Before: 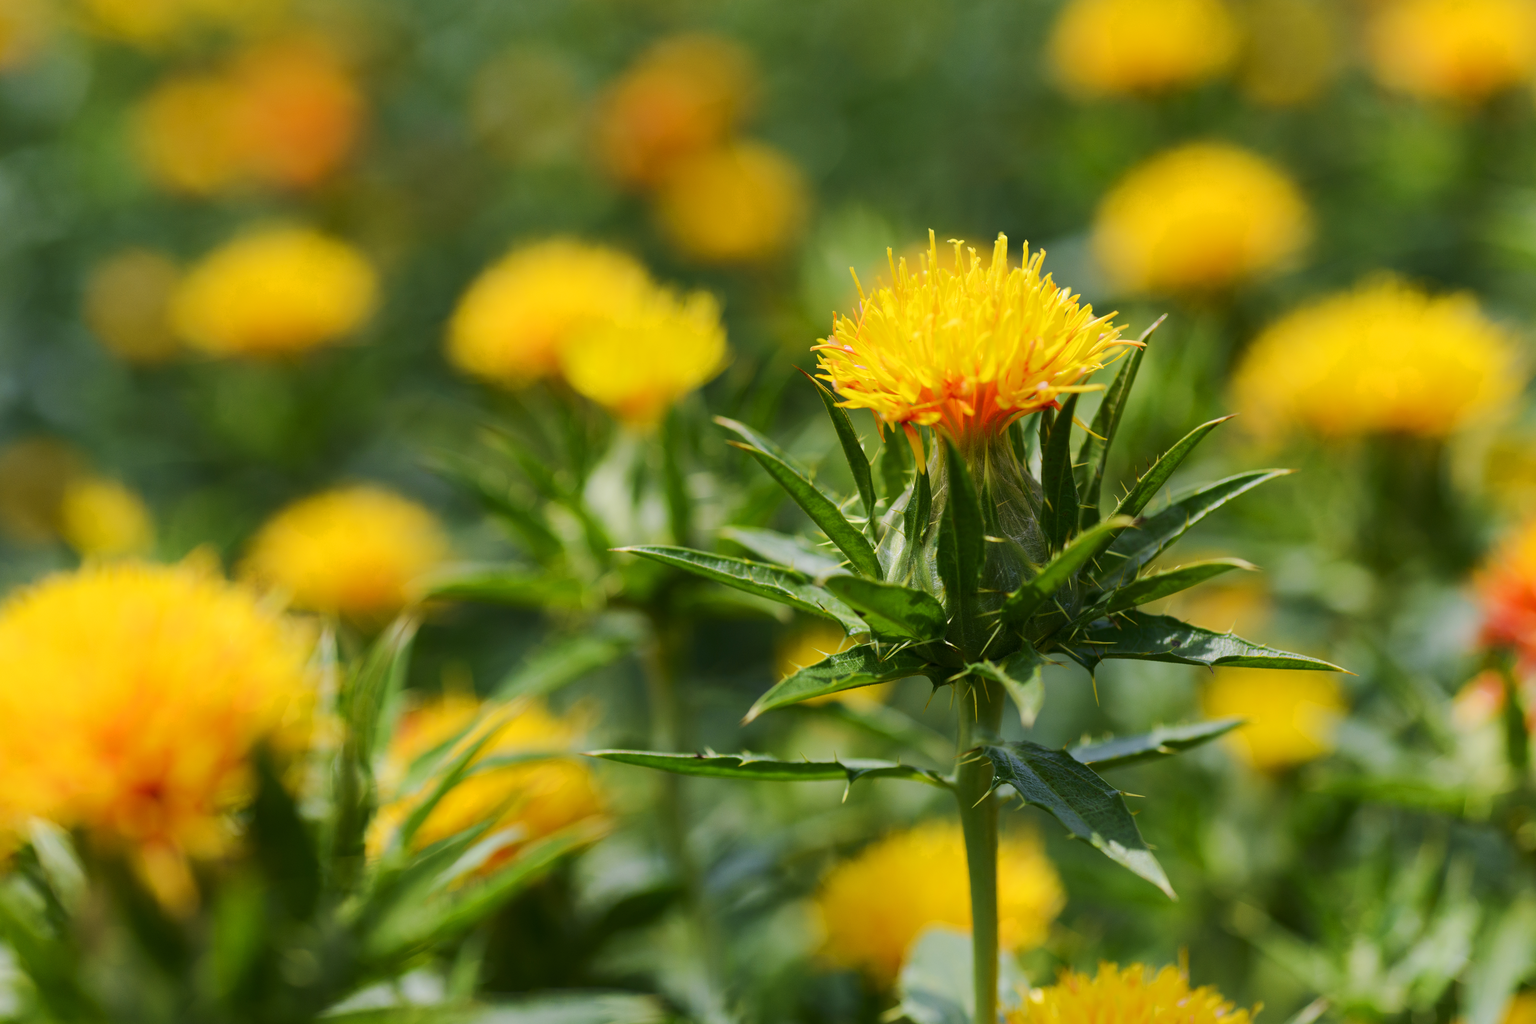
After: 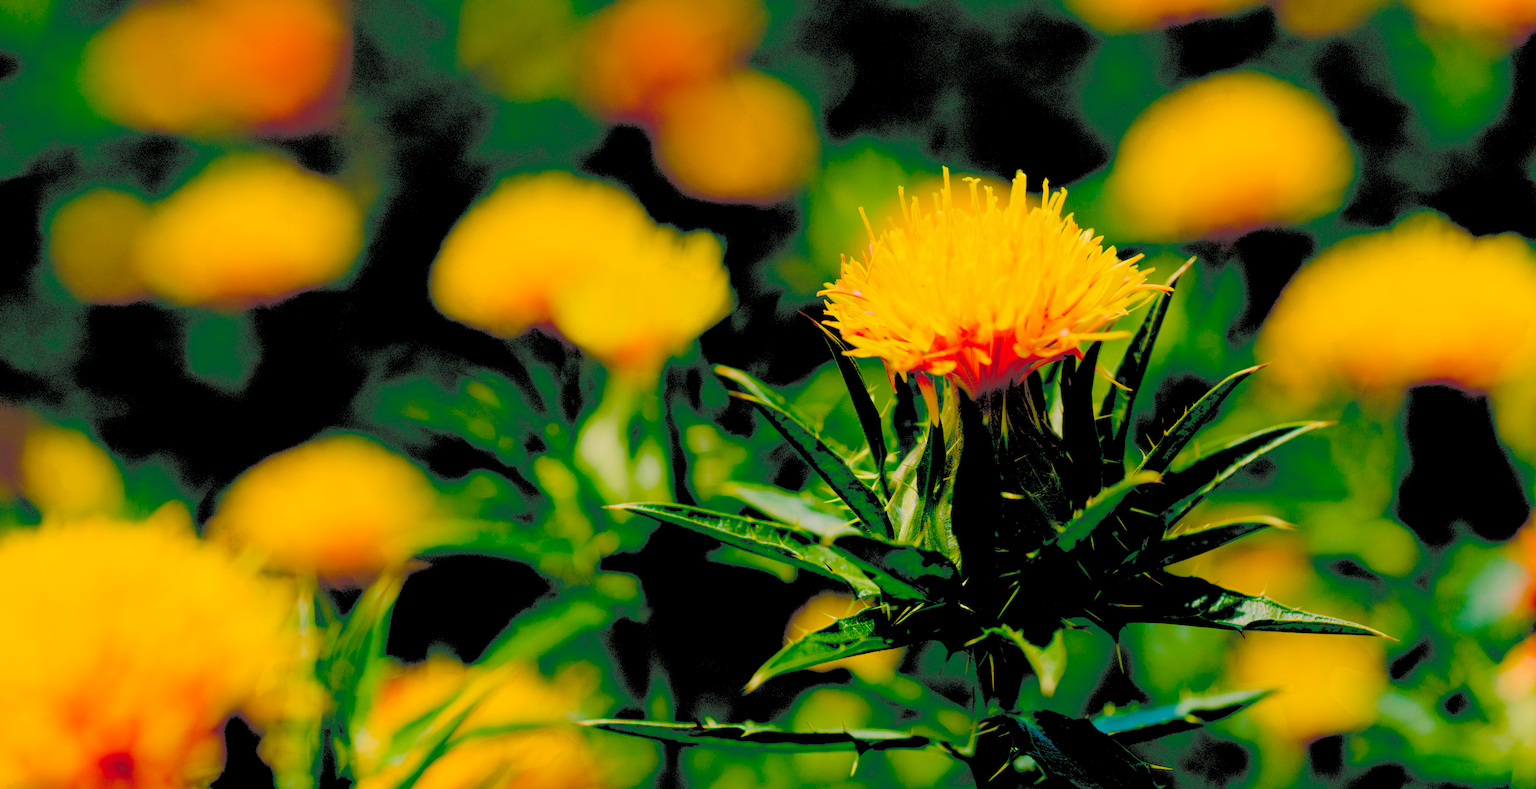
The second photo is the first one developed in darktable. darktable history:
exposure: black level correction 0.098, exposure -0.096 EV, compensate highlight preservation false
crop: left 2.68%, top 7.071%, right 3.106%, bottom 20.268%
tone curve: curves: ch0 [(0, 0) (0.003, 0.278) (0.011, 0.282) (0.025, 0.282) (0.044, 0.29) (0.069, 0.295) (0.1, 0.306) (0.136, 0.316) (0.177, 0.33) (0.224, 0.358) (0.277, 0.403) (0.335, 0.451) (0.399, 0.505) (0.468, 0.558) (0.543, 0.611) (0.623, 0.679) (0.709, 0.751) (0.801, 0.815) (0.898, 0.863) (1, 1)], color space Lab, independent channels, preserve colors none
color balance rgb: highlights gain › chroma 3.084%, highlights gain › hue 60.28°, linear chroma grading › global chroma 8.858%, perceptual saturation grading › global saturation 0.56%, perceptual saturation grading › highlights -16.888%, perceptual saturation grading › mid-tones 33.236%, perceptual saturation grading › shadows 50.338%, global vibrance 24.764%
velvia: on, module defaults
tone equalizer: edges refinement/feathering 500, mask exposure compensation -1.57 EV, preserve details no
